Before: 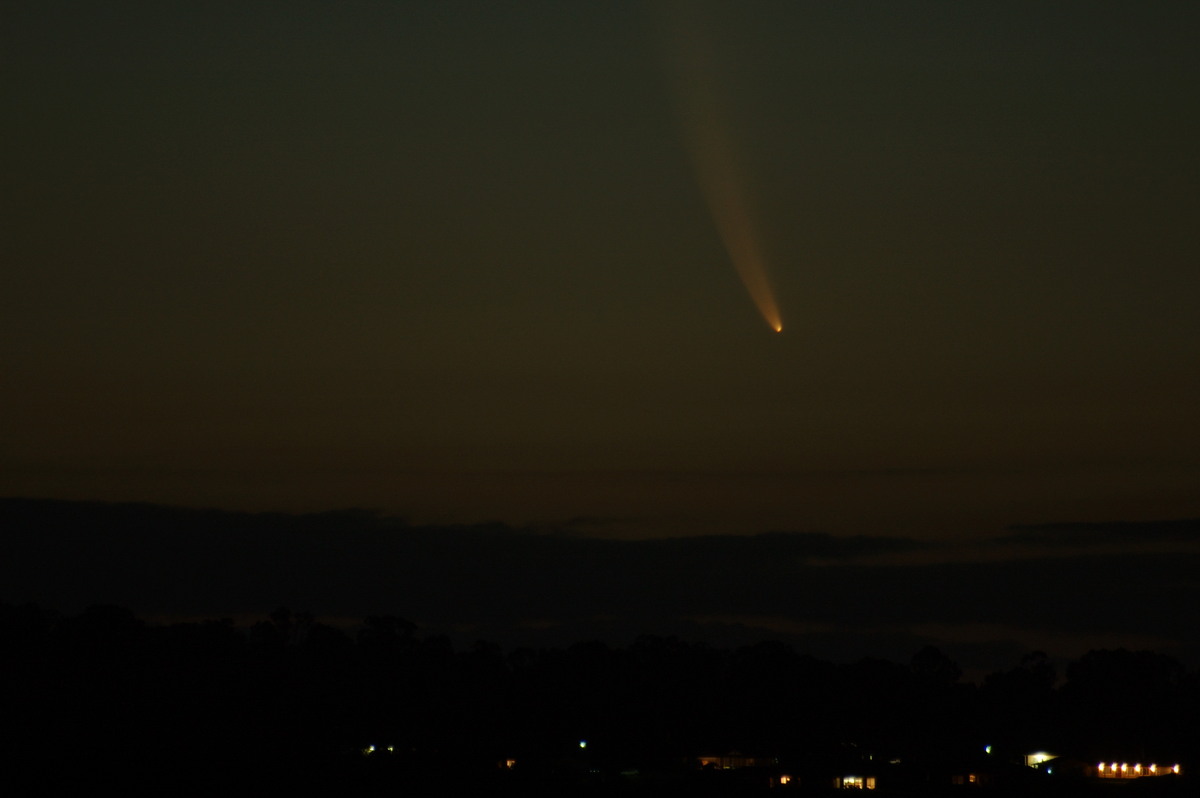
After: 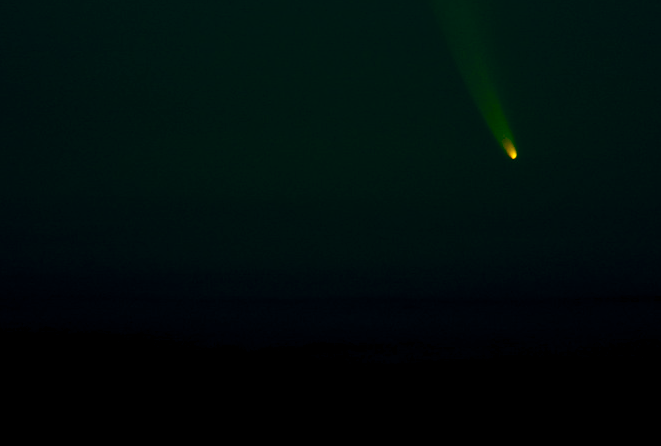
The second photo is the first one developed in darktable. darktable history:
color balance rgb: shadows lift › luminance -20.02%, power › hue 172.22°, global offset › luminance -0.549%, global offset › chroma 0.902%, global offset › hue 175.19°, perceptual saturation grading › global saturation 30.144%, global vibrance 32.717%
crop and rotate: left 22.153%, top 21.707%, right 22.72%, bottom 22.291%
exposure: black level correction 0, exposure 0.2 EV, compensate highlight preservation false
base curve: curves: ch0 [(0, 0) (0.028, 0.03) (0.121, 0.232) (0.46, 0.748) (0.859, 0.968) (1, 1)], preserve colors none
velvia: on, module defaults
contrast brightness saturation: contrast 0.273
